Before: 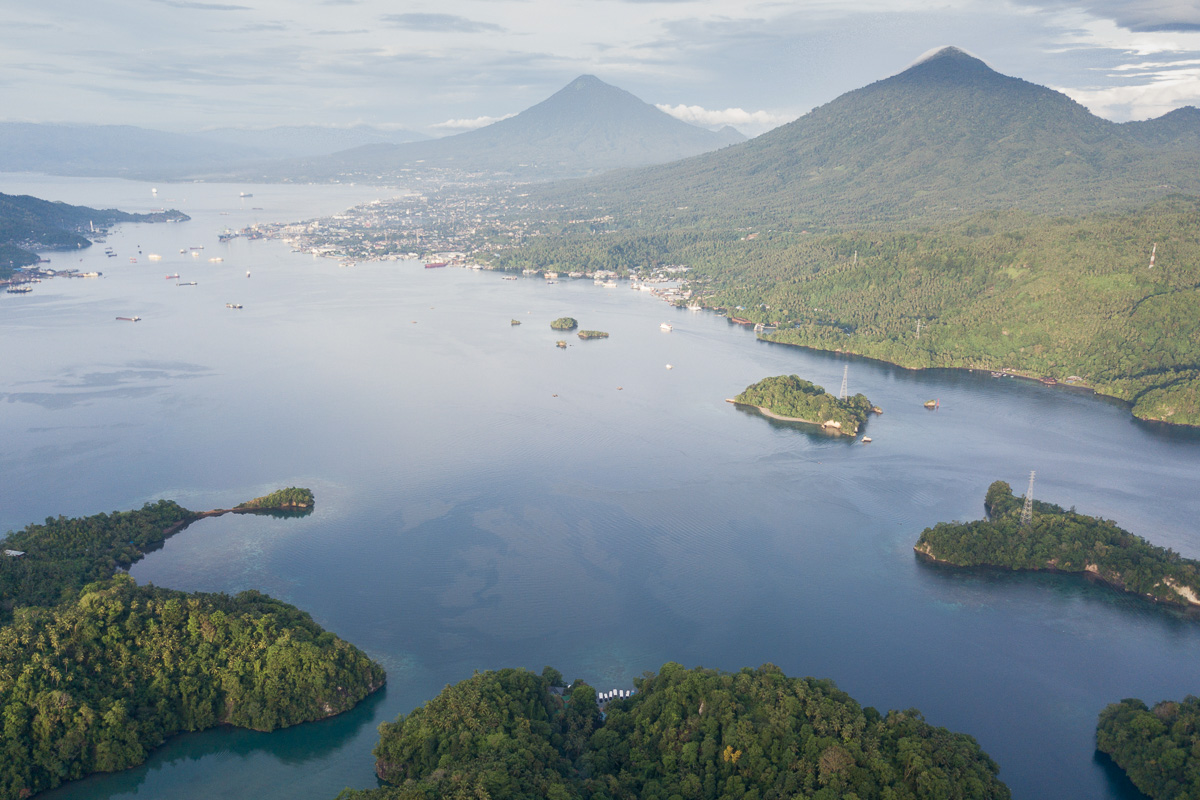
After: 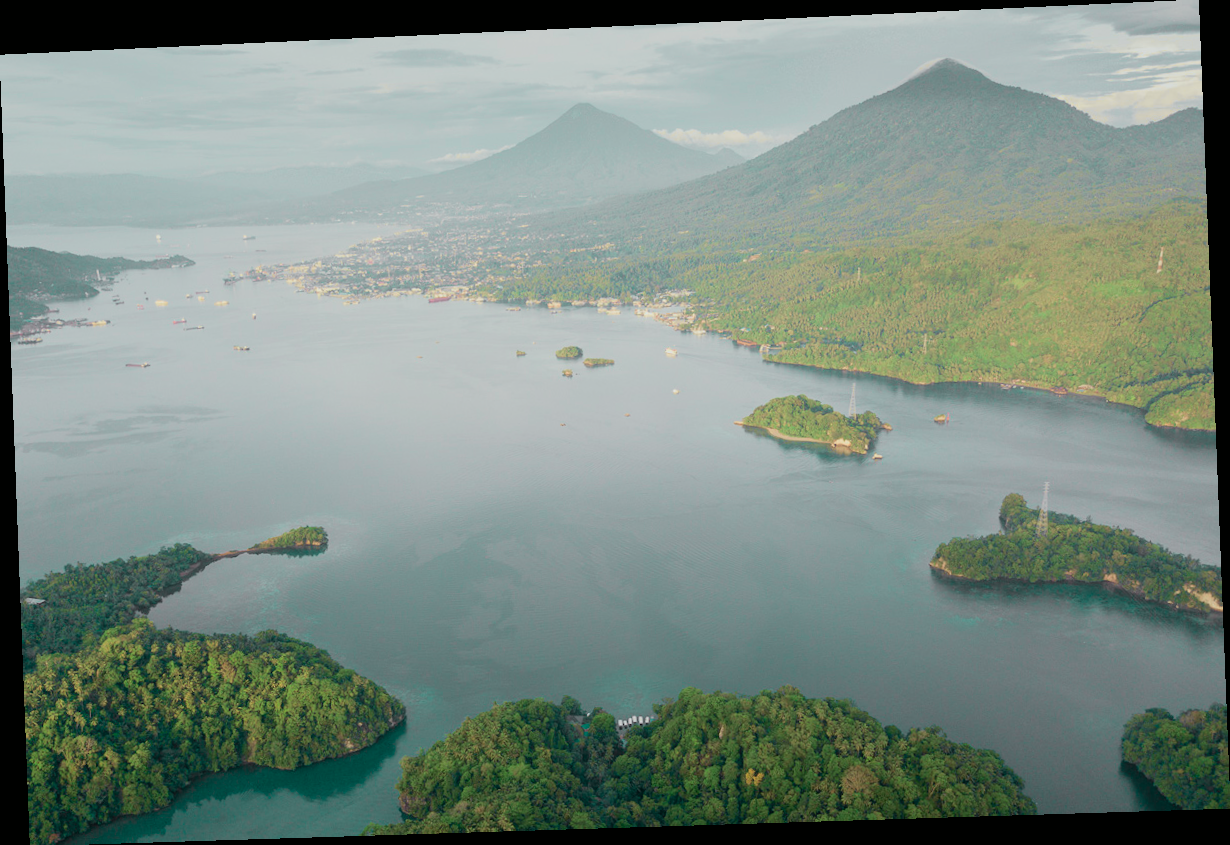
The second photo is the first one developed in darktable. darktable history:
rotate and perspective: rotation -2.22°, lens shift (horizontal) -0.022, automatic cropping off
tone curve: curves: ch0 [(0, 0) (0.402, 0.473) (0.673, 0.68) (0.899, 0.832) (0.999, 0.903)]; ch1 [(0, 0) (0.379, 0.262) (0.464, 0.425) (0.498, 0.49) (0.507, 0.5) (0.53, 0.532) (0.582, 0.583) (0.68, 0.672) (0.791, 0.748) (1, 0.896)]; ch2 [(0, 0) (0.199, 0.414) (0.438, 0.49) (0.496, 0.501) (0.515, 0.546) (0.577, 0.605) (0.632, 0.649) (0.717, 0.727) (0.845, 0.855) (0.998, 0.977)], color space Lab, independent channels, preserve colors none
